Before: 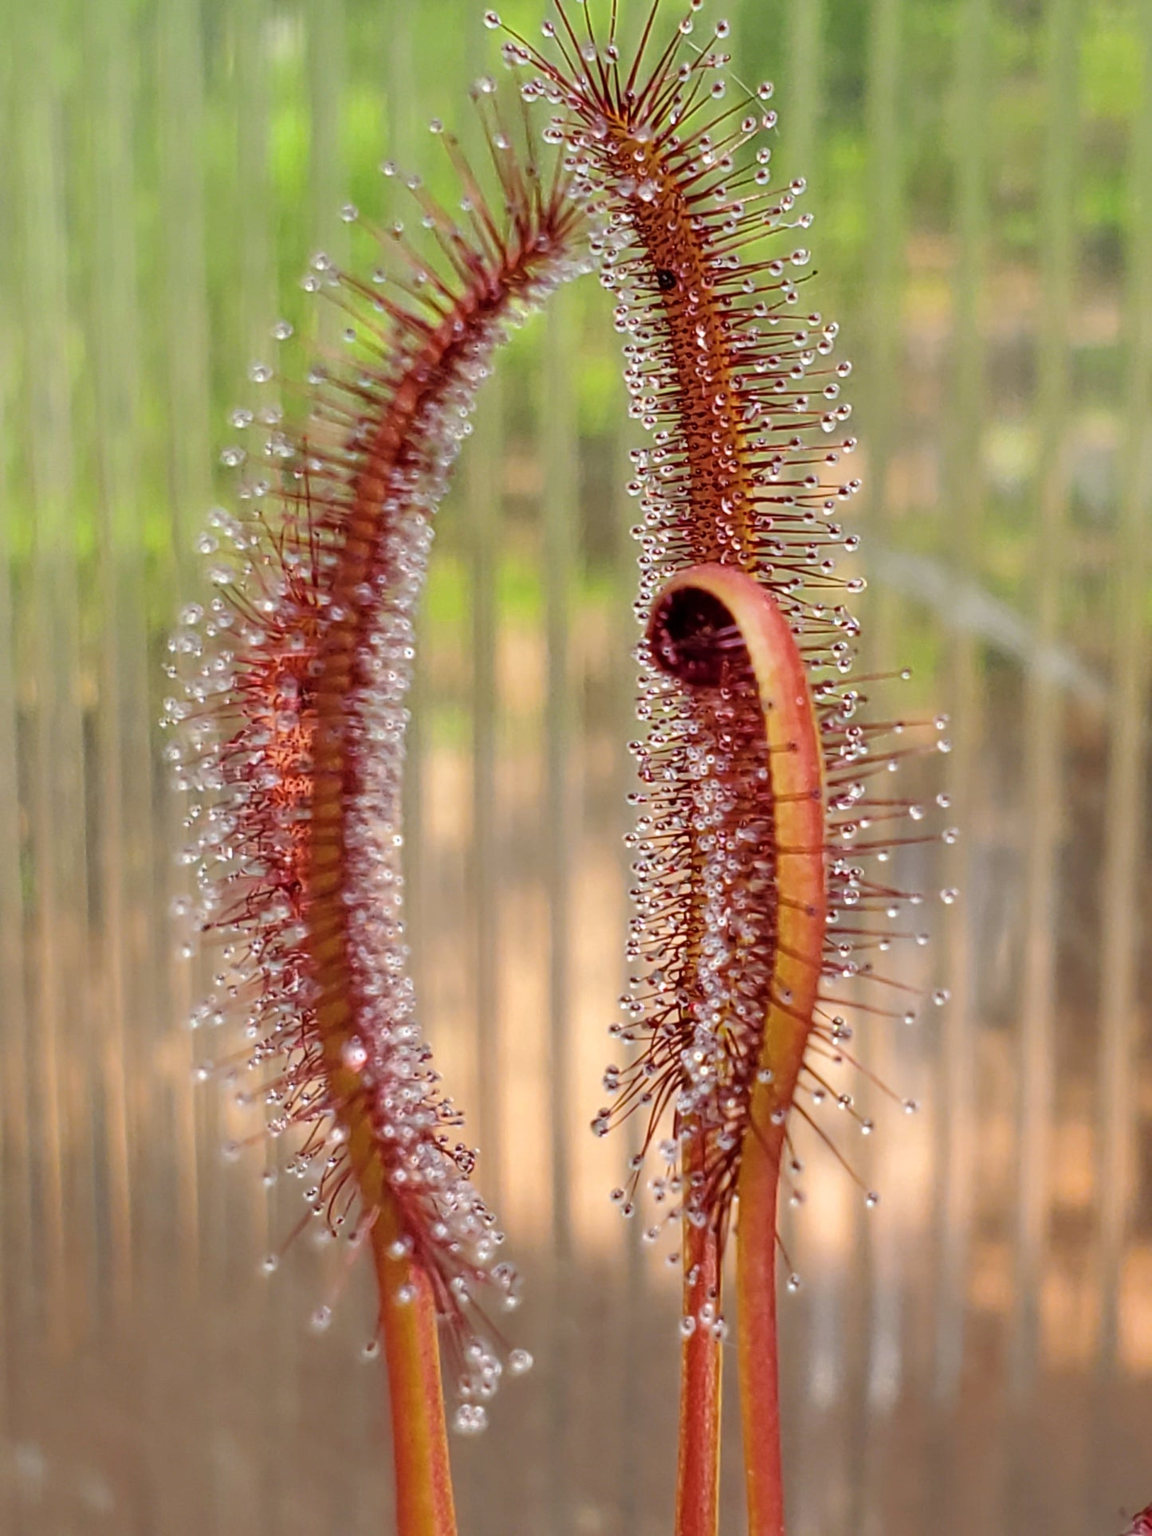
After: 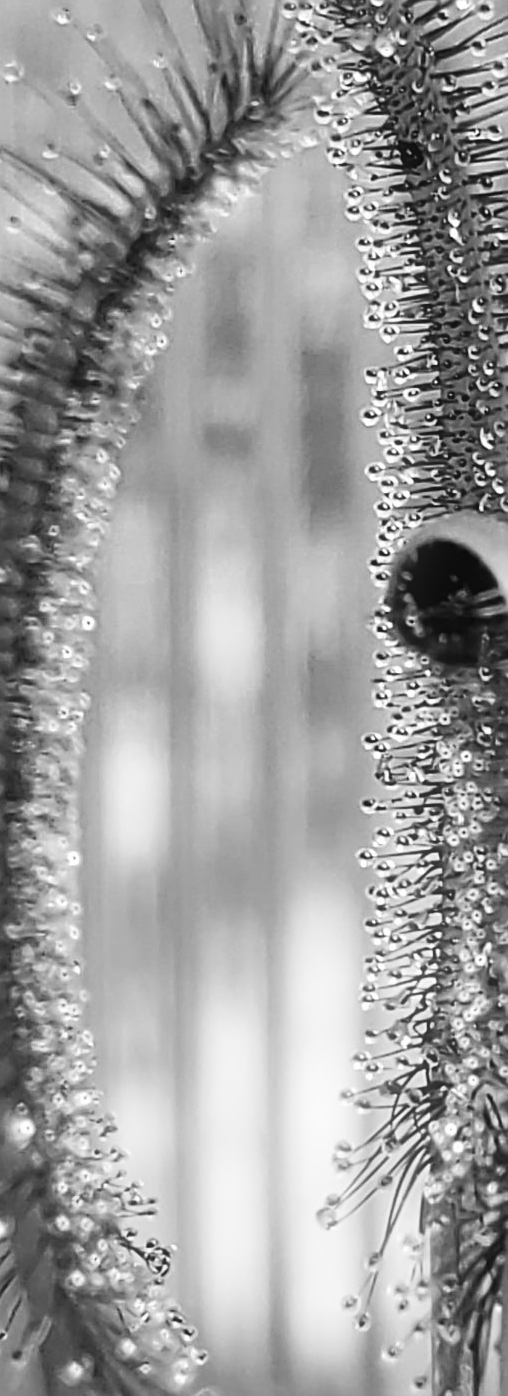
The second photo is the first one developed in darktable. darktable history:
bloom: size 5%, threshold 95%, strength 15%
crop and rotate: left 29.476%, top 10.214%, right 35.32%, bottom 17.333%
tone equalizer: -8 EV -0.417 EV, -7 EV -0.389 EV, -6 EV -0.333 EV, -5 EV -0.222 EV, -3 EV 0.222 EV, -2 EV 0.333 EV, -1 EV 0.389 EV, +0 EV 0.417 EV, edges refinement/feathering 500, mask exposure compensation -1.57 EV, preserve details no
sharpen: on, module defaults
velvia: on, module defaults
monochrome: on, module defaults
color correction: highlights a* 17.03, highlights b* 0.205, shadows a* -15.38, shadows b* -14.56, saturation 1.5
